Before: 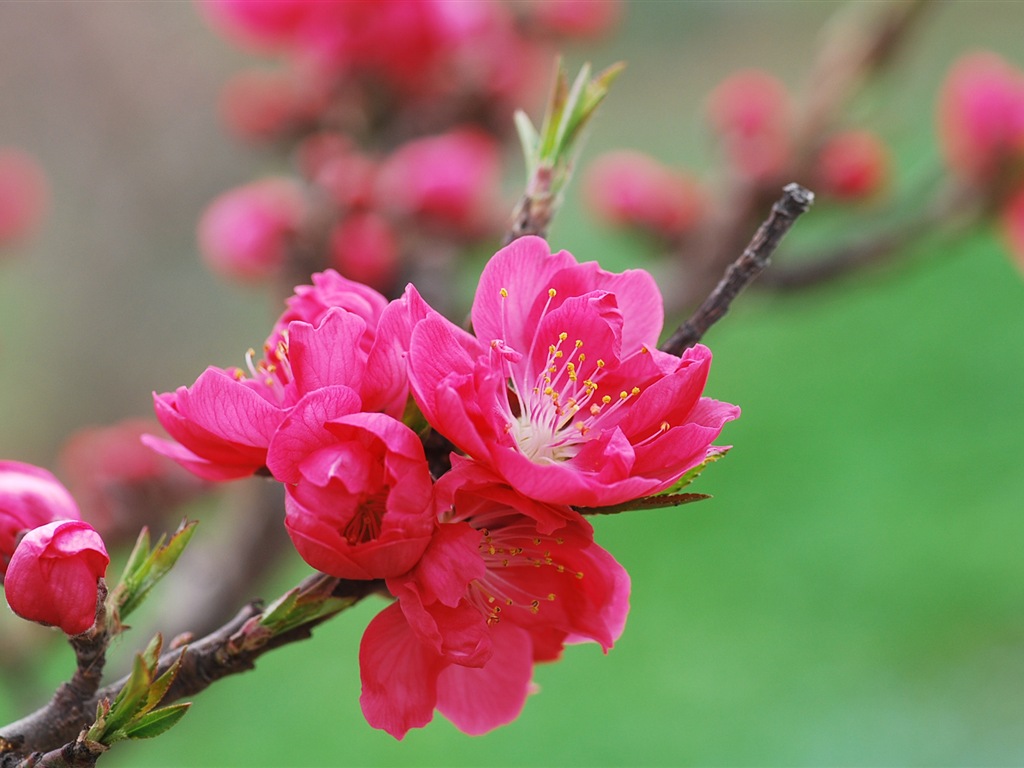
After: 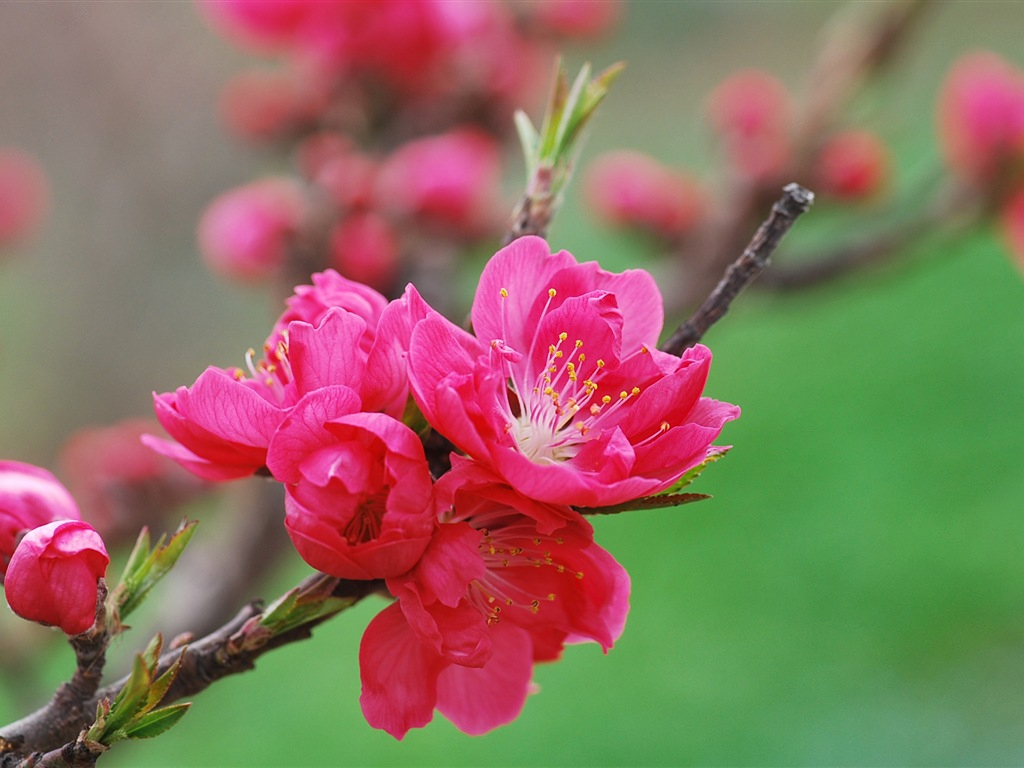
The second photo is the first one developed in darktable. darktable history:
shadows and highlights: shadows 24.33, highlights -79.17, highlights color adjustment 89.68%, soften with gaussian
